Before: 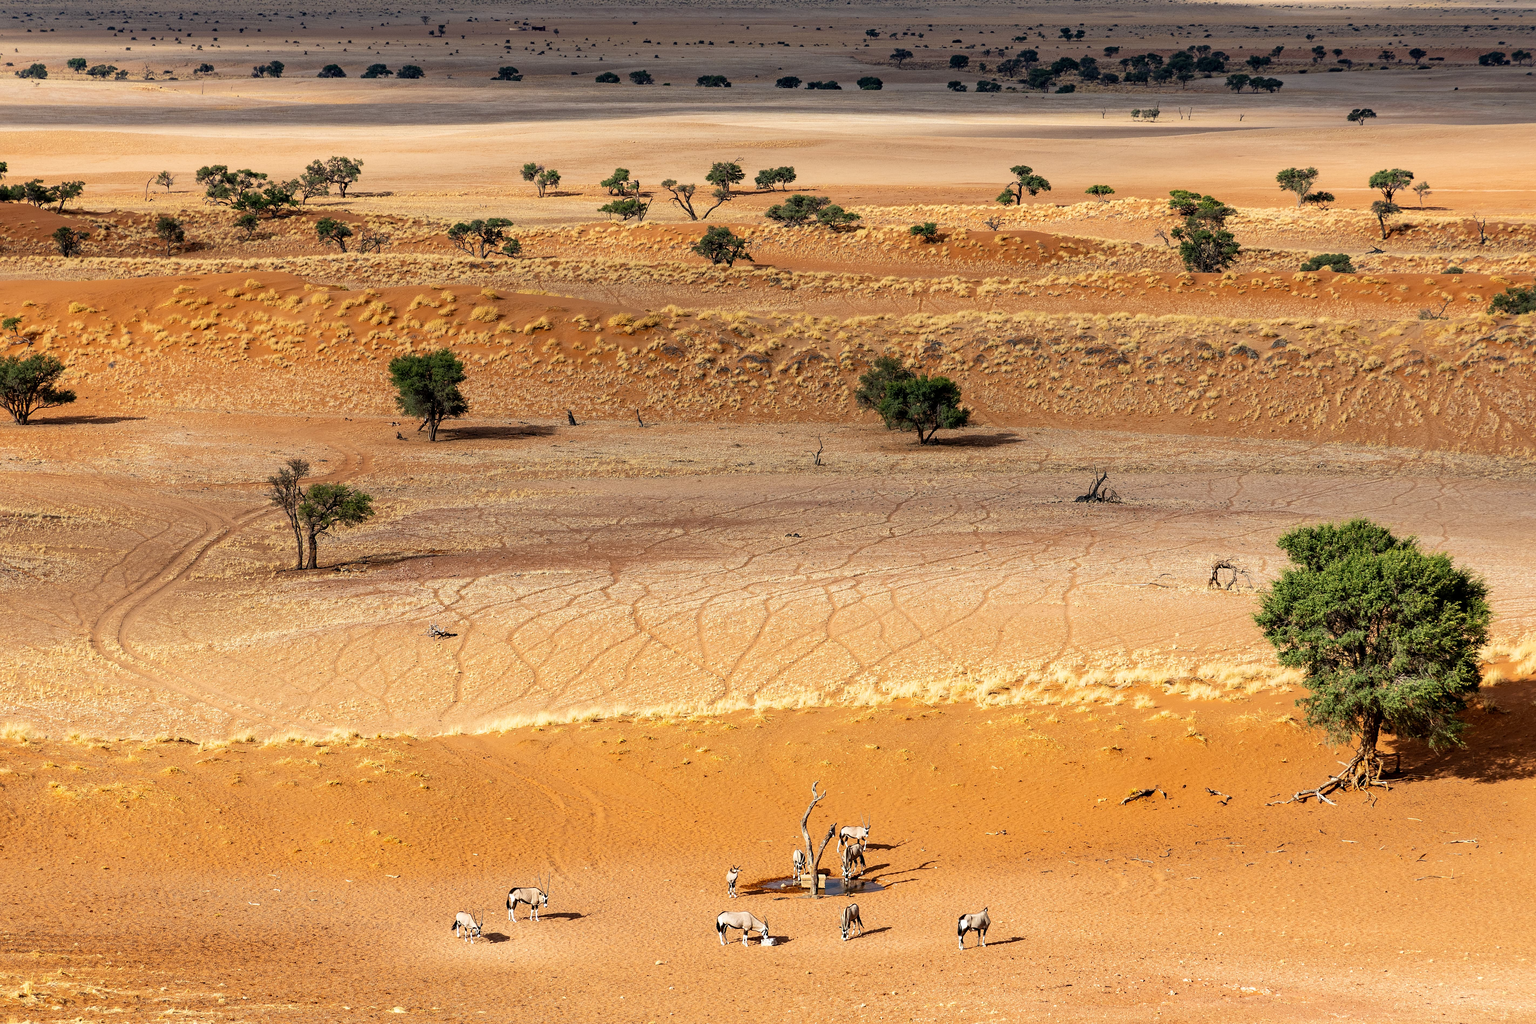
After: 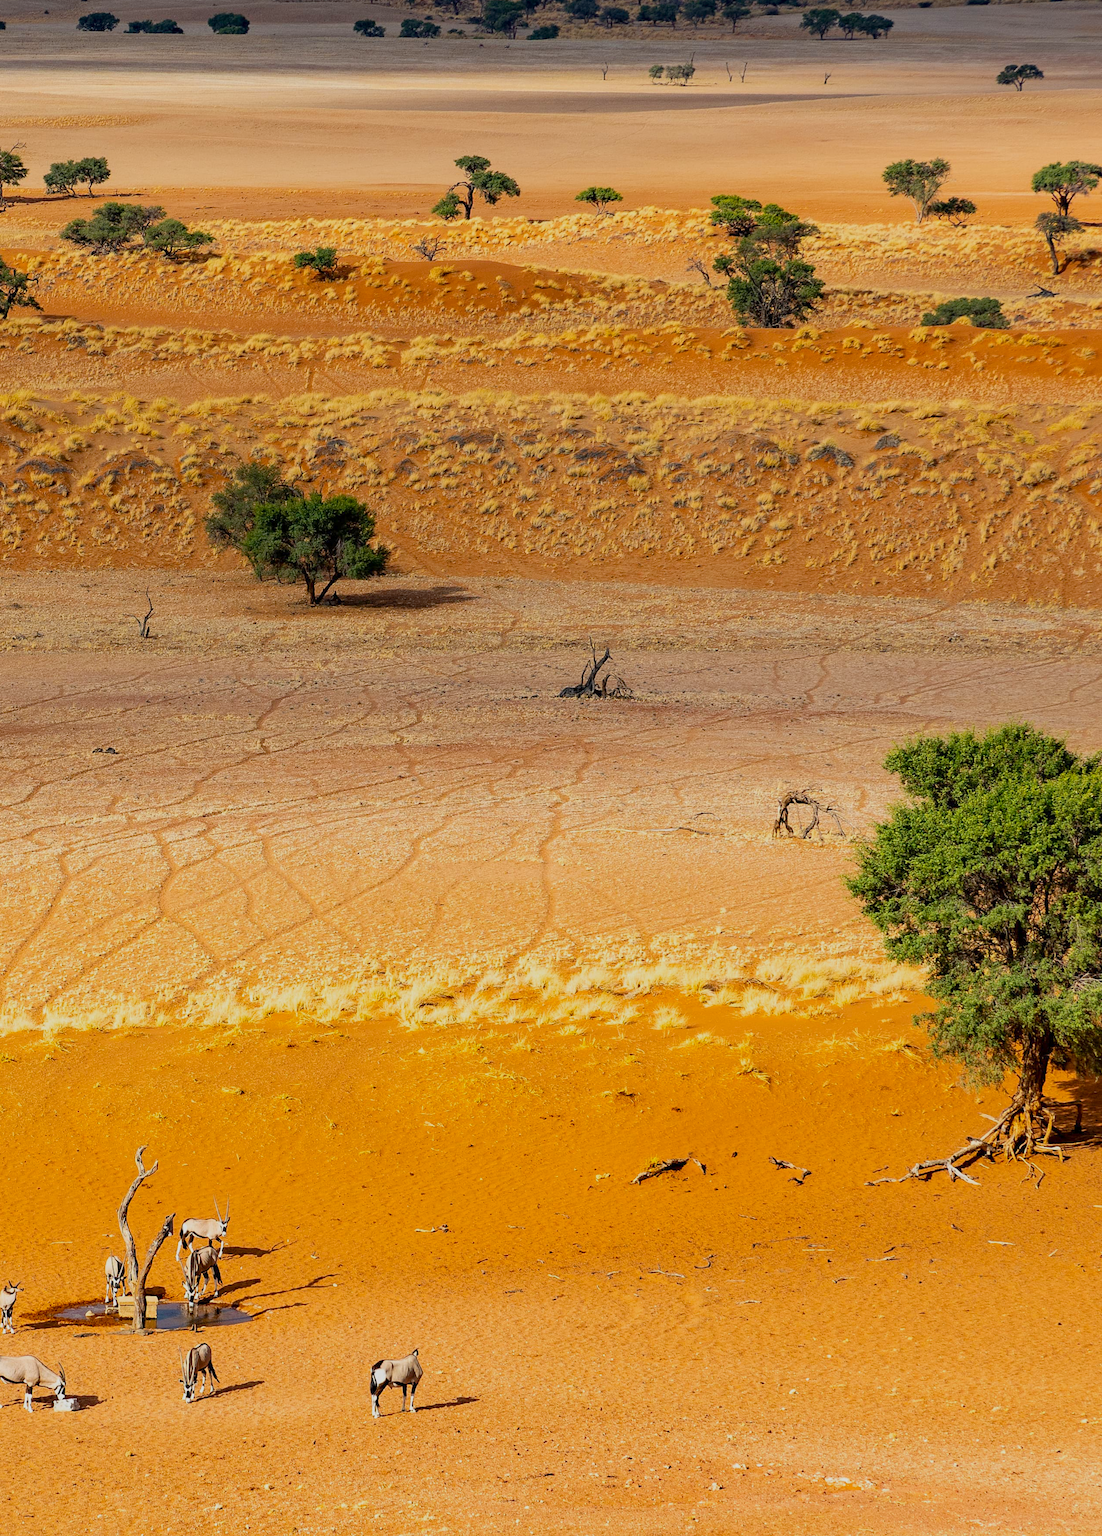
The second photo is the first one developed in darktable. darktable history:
crop: left 47.381%, top 6.742%, right 7.979%
color balance rgb: perceptual saturation grading › global saturation 25.128%, contrast -19.94%
